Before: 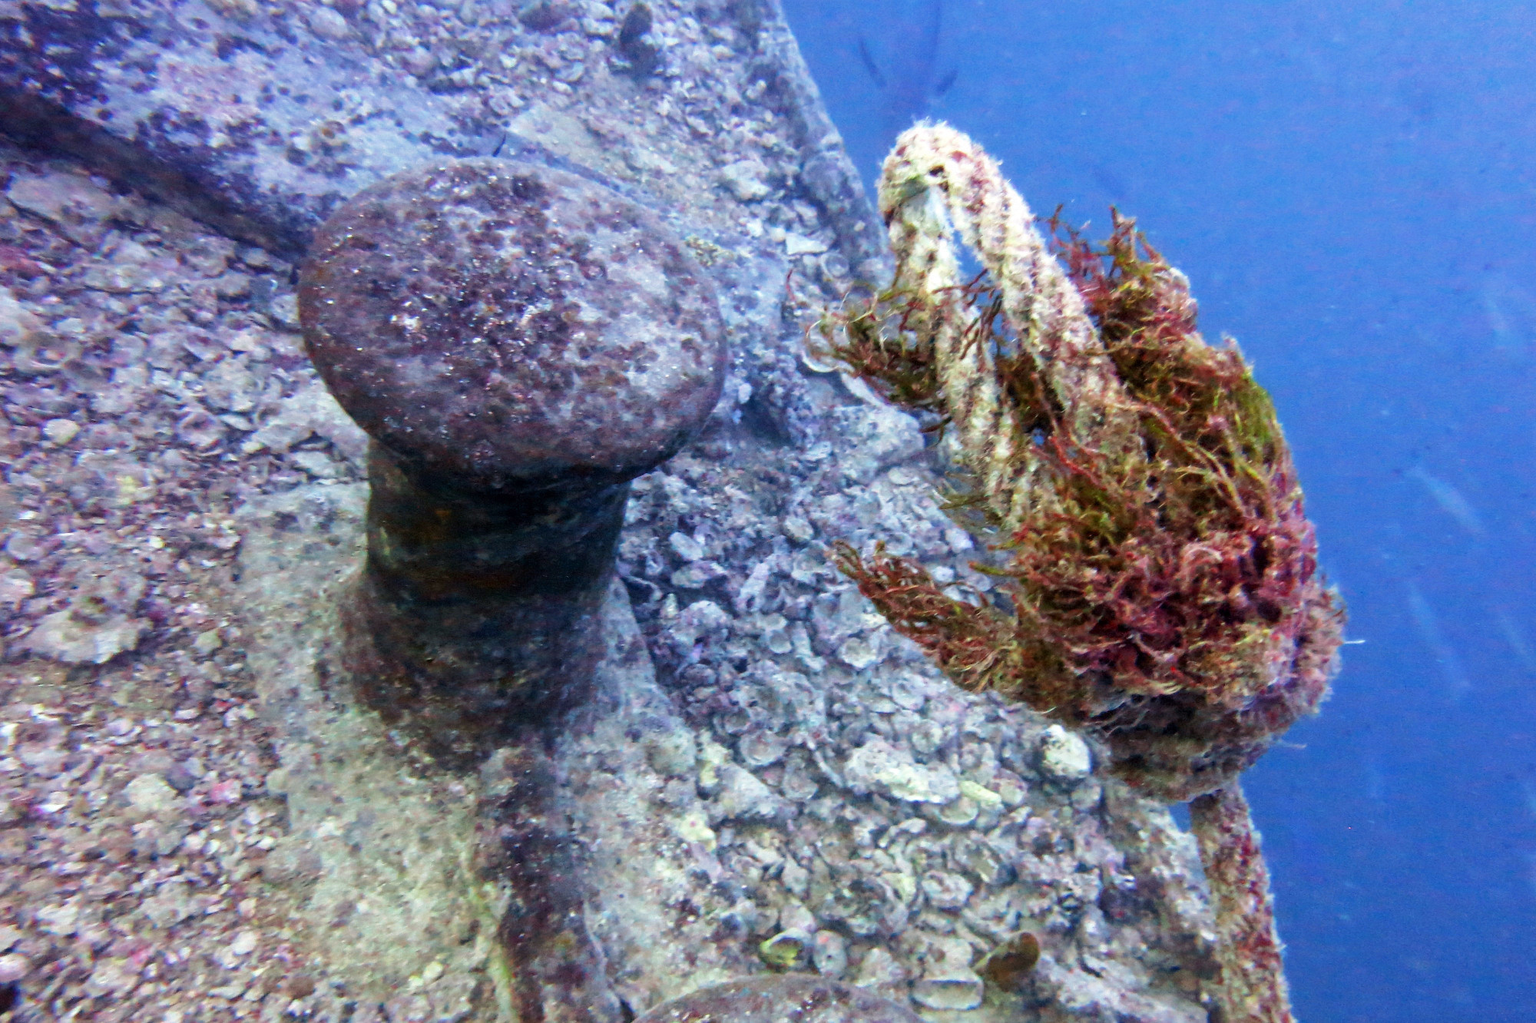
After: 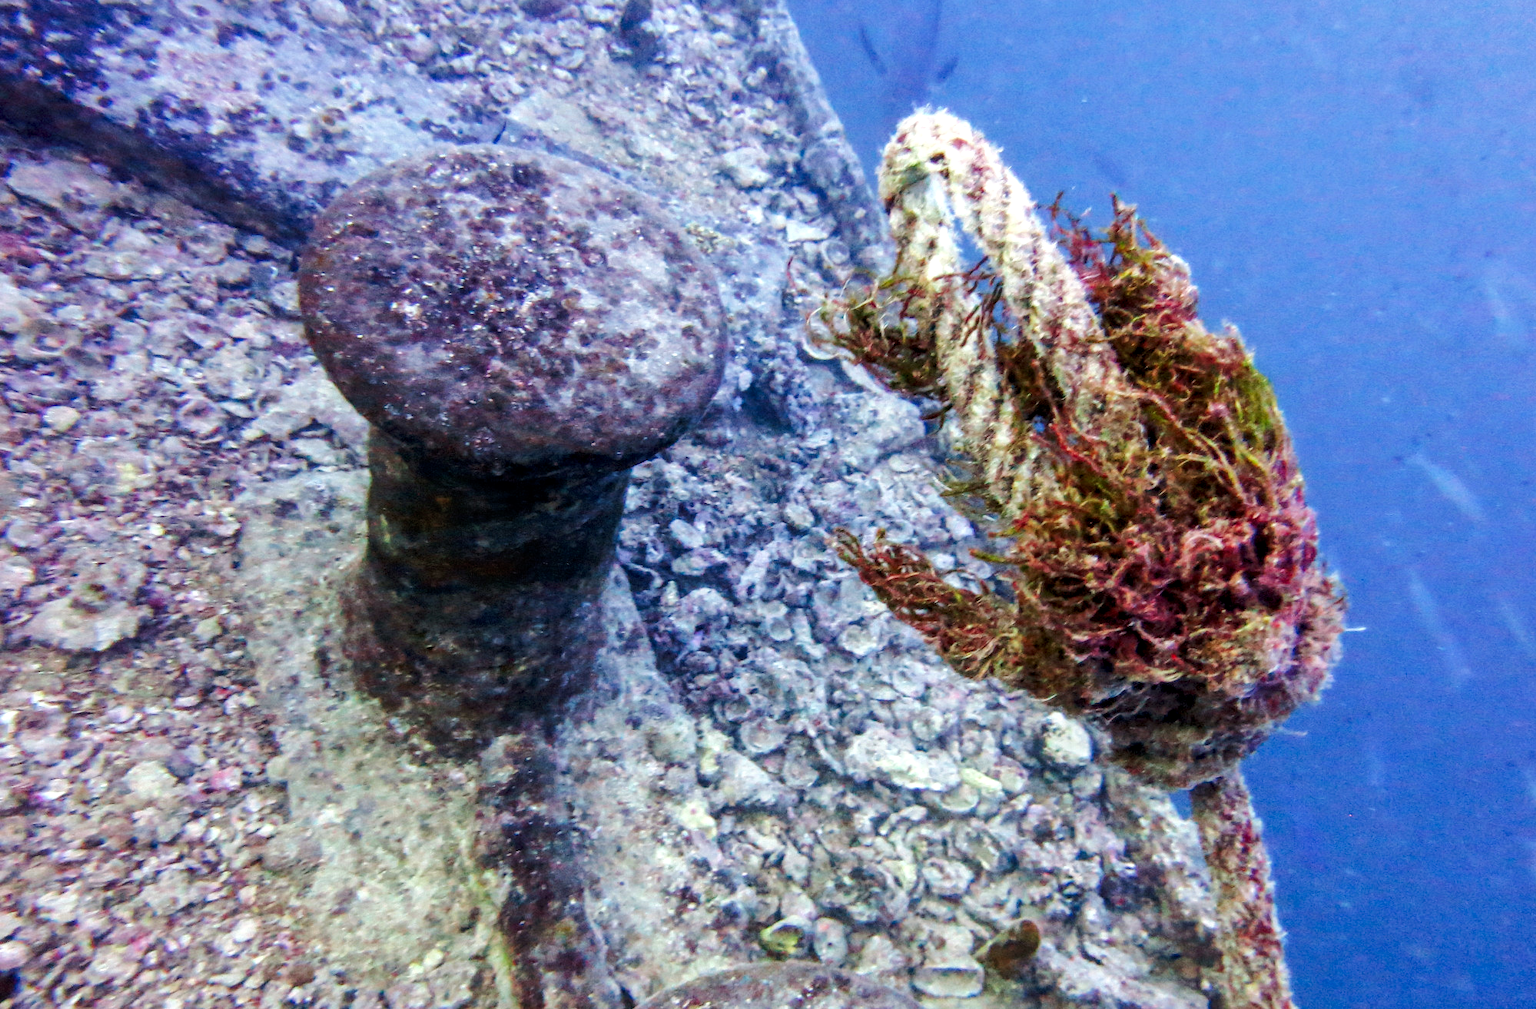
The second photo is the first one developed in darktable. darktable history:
exposure: compensate exposure bias true, compensate highlight preservation false
crop: top 1.278%, right 0.003%
local contrast: on, module defaults
shadows and highlights: shadows 36.55, highlights -27.06, soften with gaussian
tone curve: curves: ch0 [(0, 0.015) (0.037, 0.032) (0.131, 0.113) (0.275, 0.26) (0.497, 0.531) (0.617, 0.663) (0.704, 0.748) (0.813, 0.842) (0.911, 0.931) (0.997, 1)]; ch1 [(0, 0) (0.301, 0.3) (0.444, 0.438) (0.493, 0.494) (0.501, 0.499) (0.534, 0.543) (0.582, 0.605) (0.658, 0.687) (0.746, 0.79) (1, 1)]; ch2 [(0, 0) (0.246, 0.234) (0.36, 0.356) (0.415, 0.426) (0.476, 0.492) (0.502, 0.499) (0.525, 0.513) (0.533, 0.534) (0.586, 0.598) (0.634, 0.643) (0.706, 0.717) (0.853, 0.83) (1, 0.951)], preserve colors none
